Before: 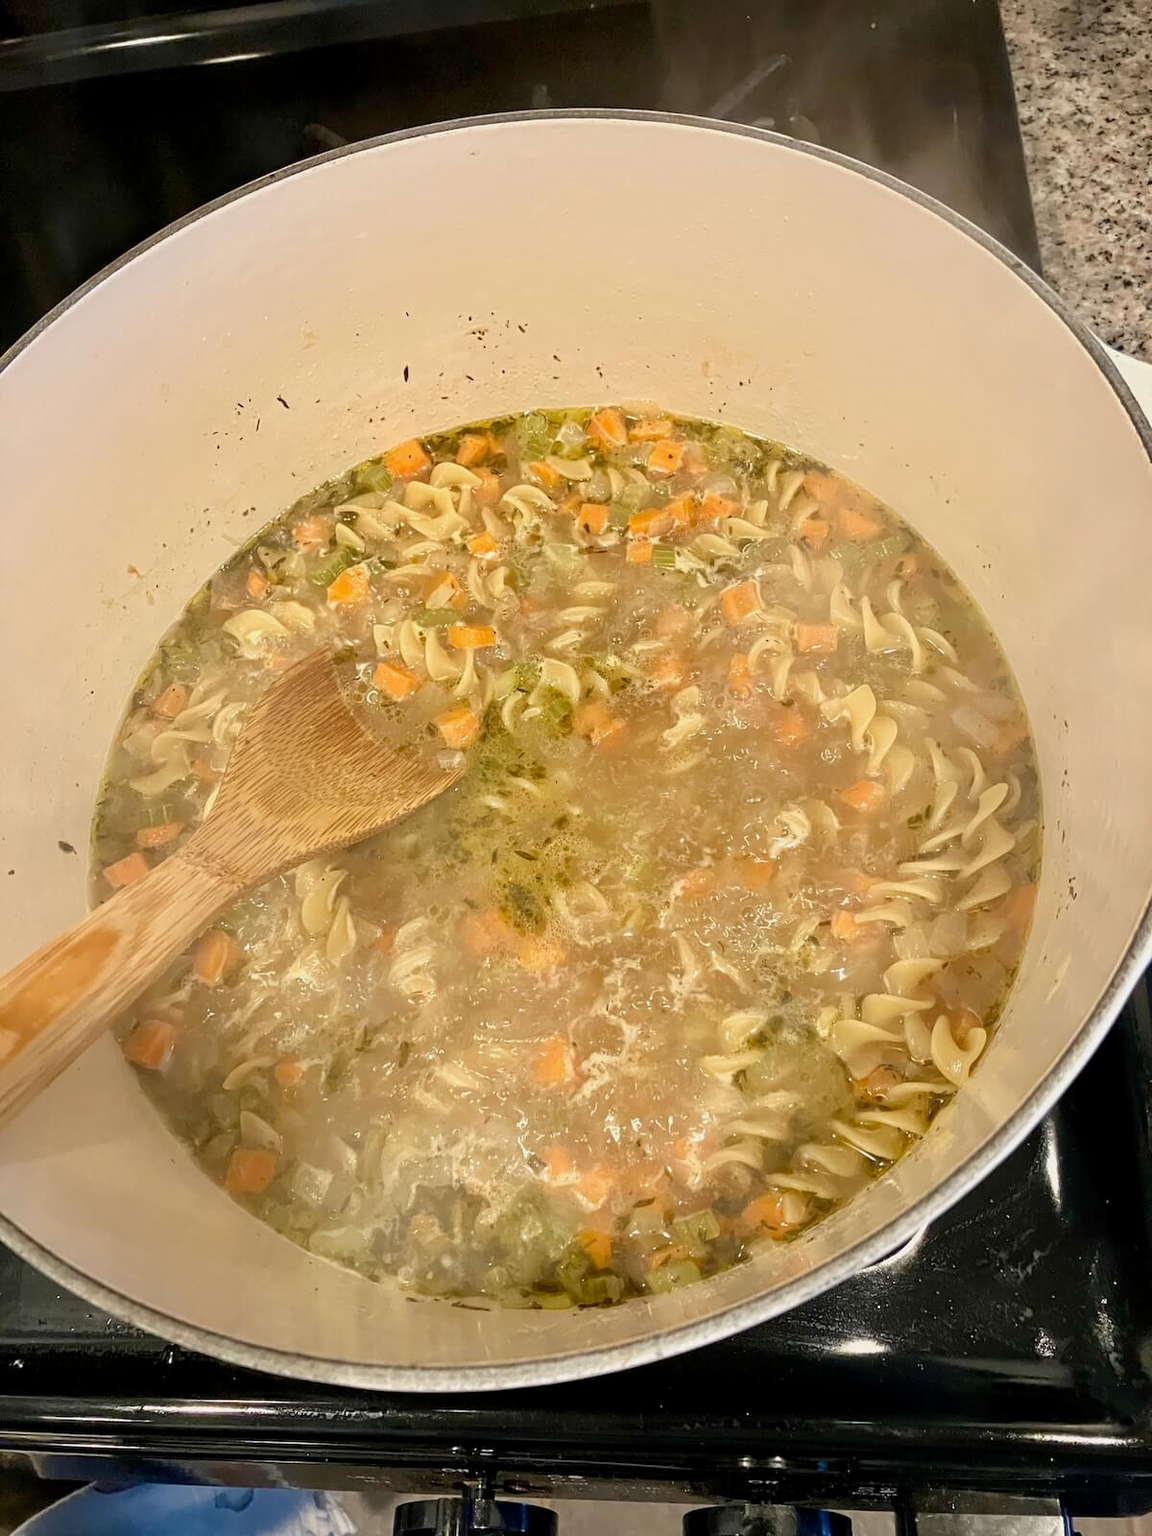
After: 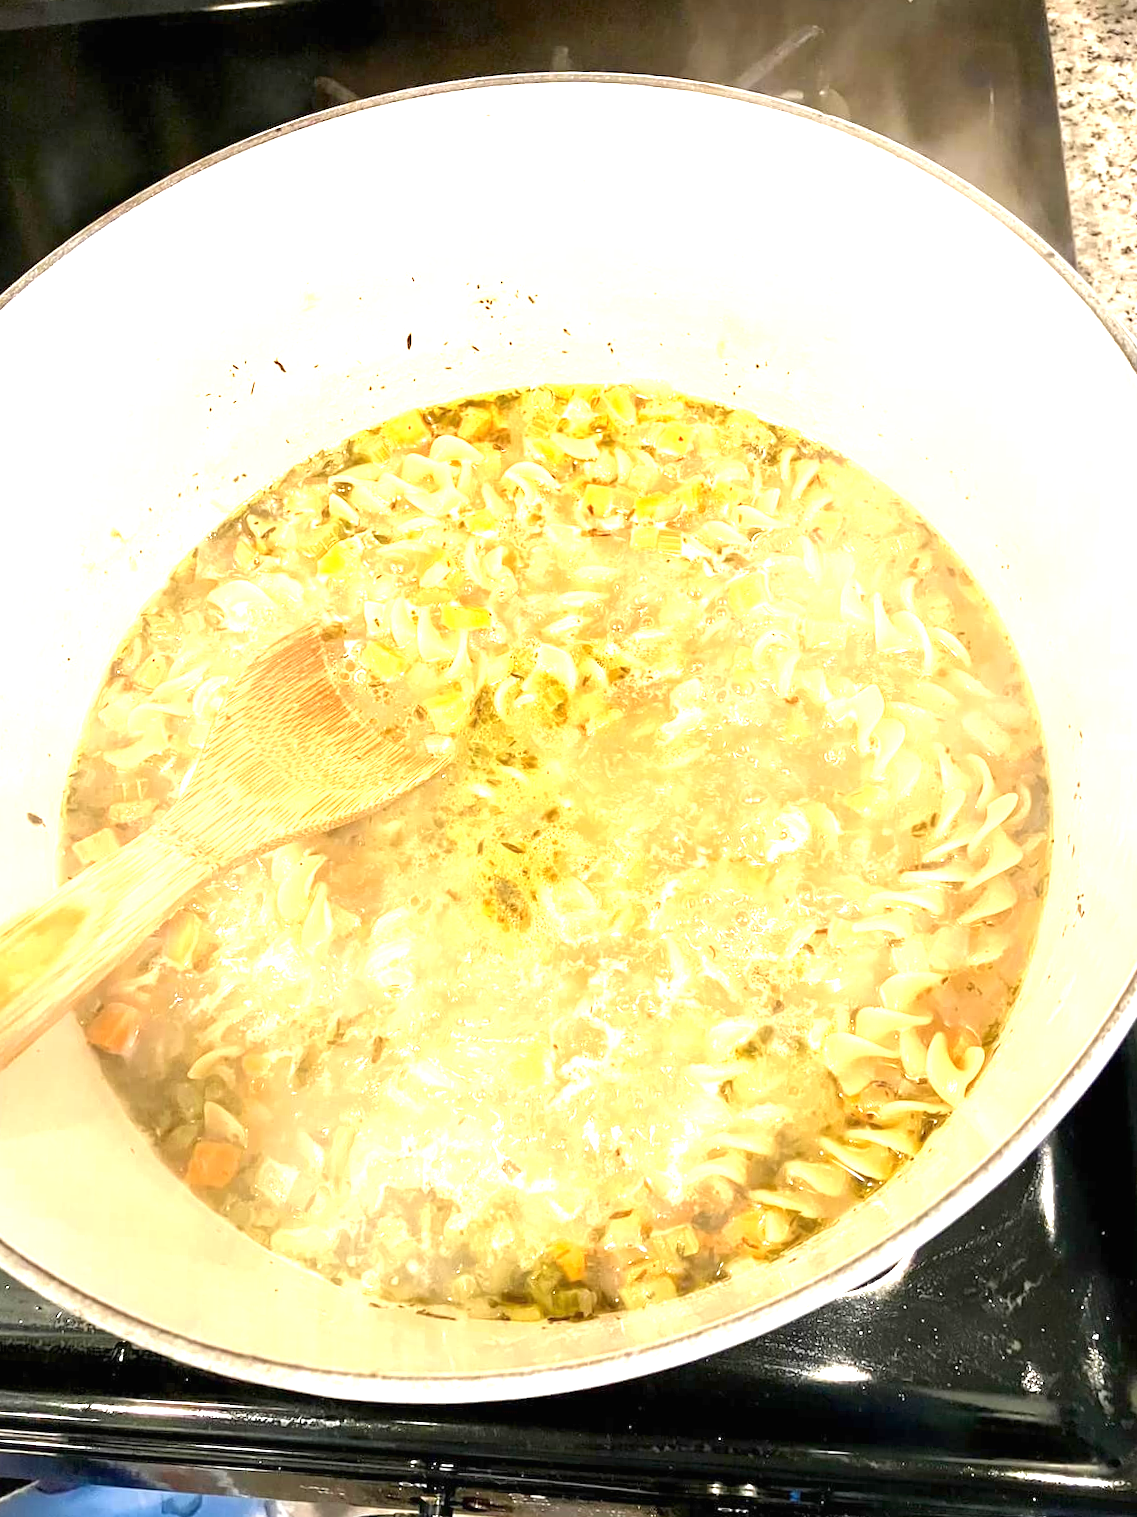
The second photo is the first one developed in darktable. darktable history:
exposure: black level correction 0, exposure 1.675 EV, compensate exposure bias true, compensate highlight preservation false
crop and rotate: angle -2.38°
